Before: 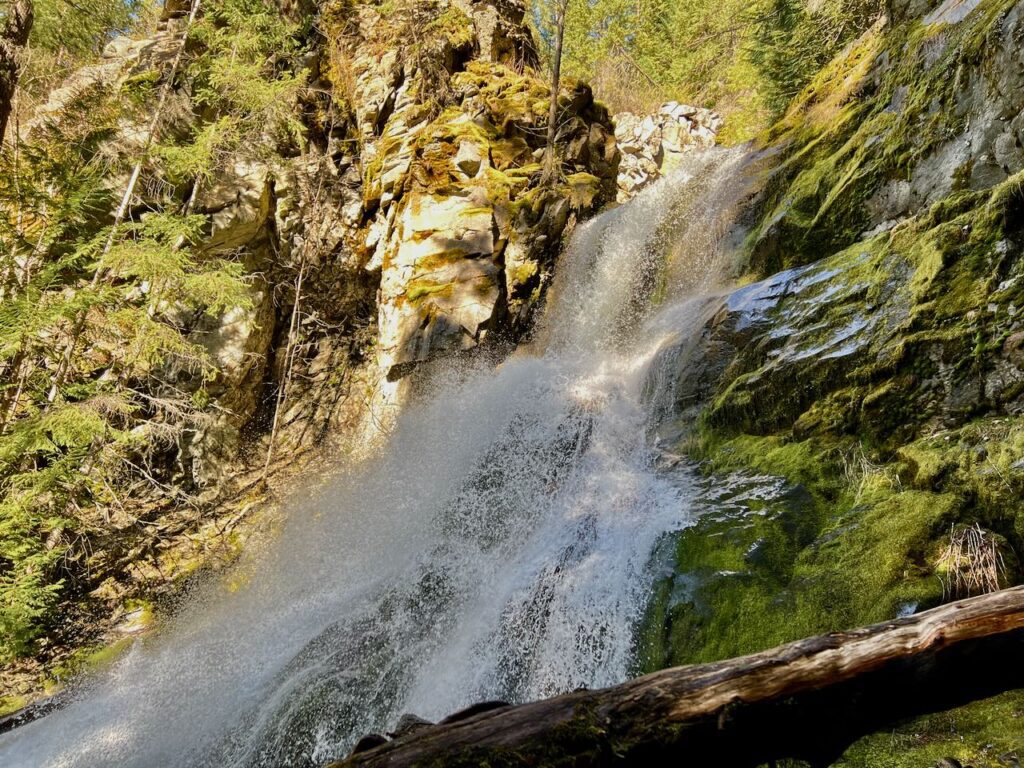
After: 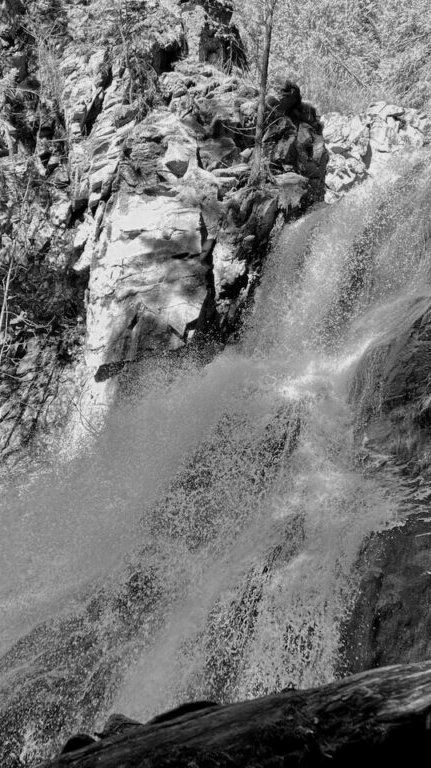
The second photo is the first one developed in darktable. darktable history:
crop: left 28.583%, right 29.231%
color zones: curves: ch0 [(0.002, 0.593) (0.143, 0.417) (0.285, 0.541) (0.455, 0.289) (0.608, 0.327) (0.727, 0.283) (0.869, 0.571) (1, 0.603)]; ch1 [(0, 0) (0.143, 0) (0.286, 0) (0.429, 0) (0.571, 0) (0.714, 0) (0.857, 0)]
white balance: red 1.009, blue 0.985
contrast brightness saturation: saturation -0.1
exposure: black level correction 0.001, exposure -0.125 EV, compensate exposure bias true, compensate highlight preservation false
